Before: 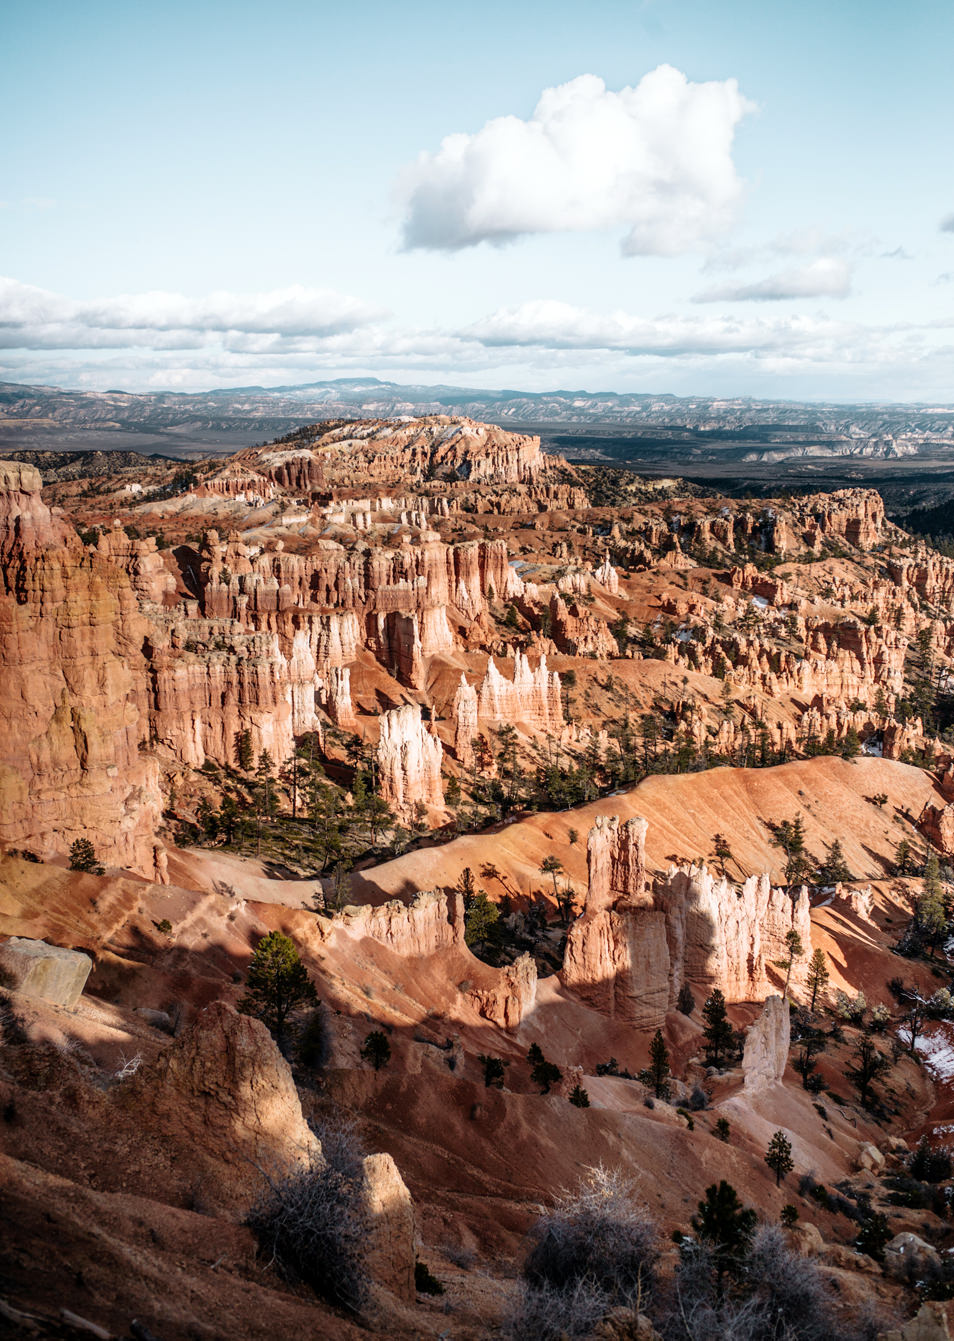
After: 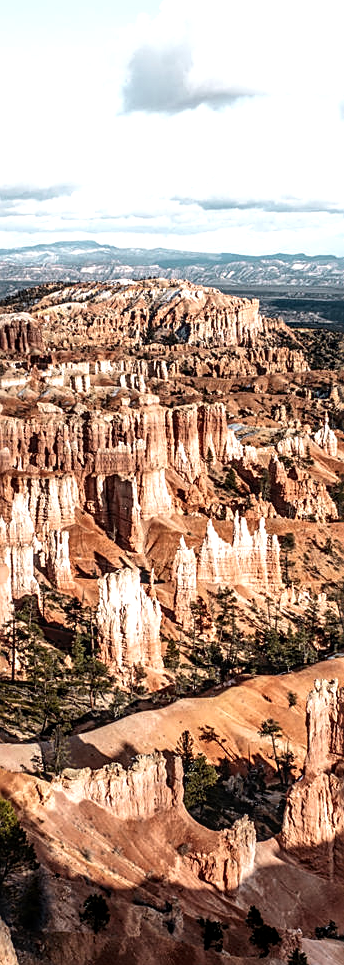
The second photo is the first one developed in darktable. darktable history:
local contrast: on, module defaults
sharpen: on, module defaults
contrast brightness saturation: saturation -0.065
tone equalizer: -8 EV -0.428 EV, -7 EV -0.408 EV, -6 EV -0.341 EV, -5 EV -0.242 EV, -3 EV 0.229 EV, -2 EV 0.339 EV, -1 EV 0.392 EV, +0 EV 0.434 EV, edges refinement/feathering 500, mask exposure compensation -1.57 EV, preserve details no
crop and rotate: left 29.582%, top 10.25%, right 34.338%, bottom 17.719%
